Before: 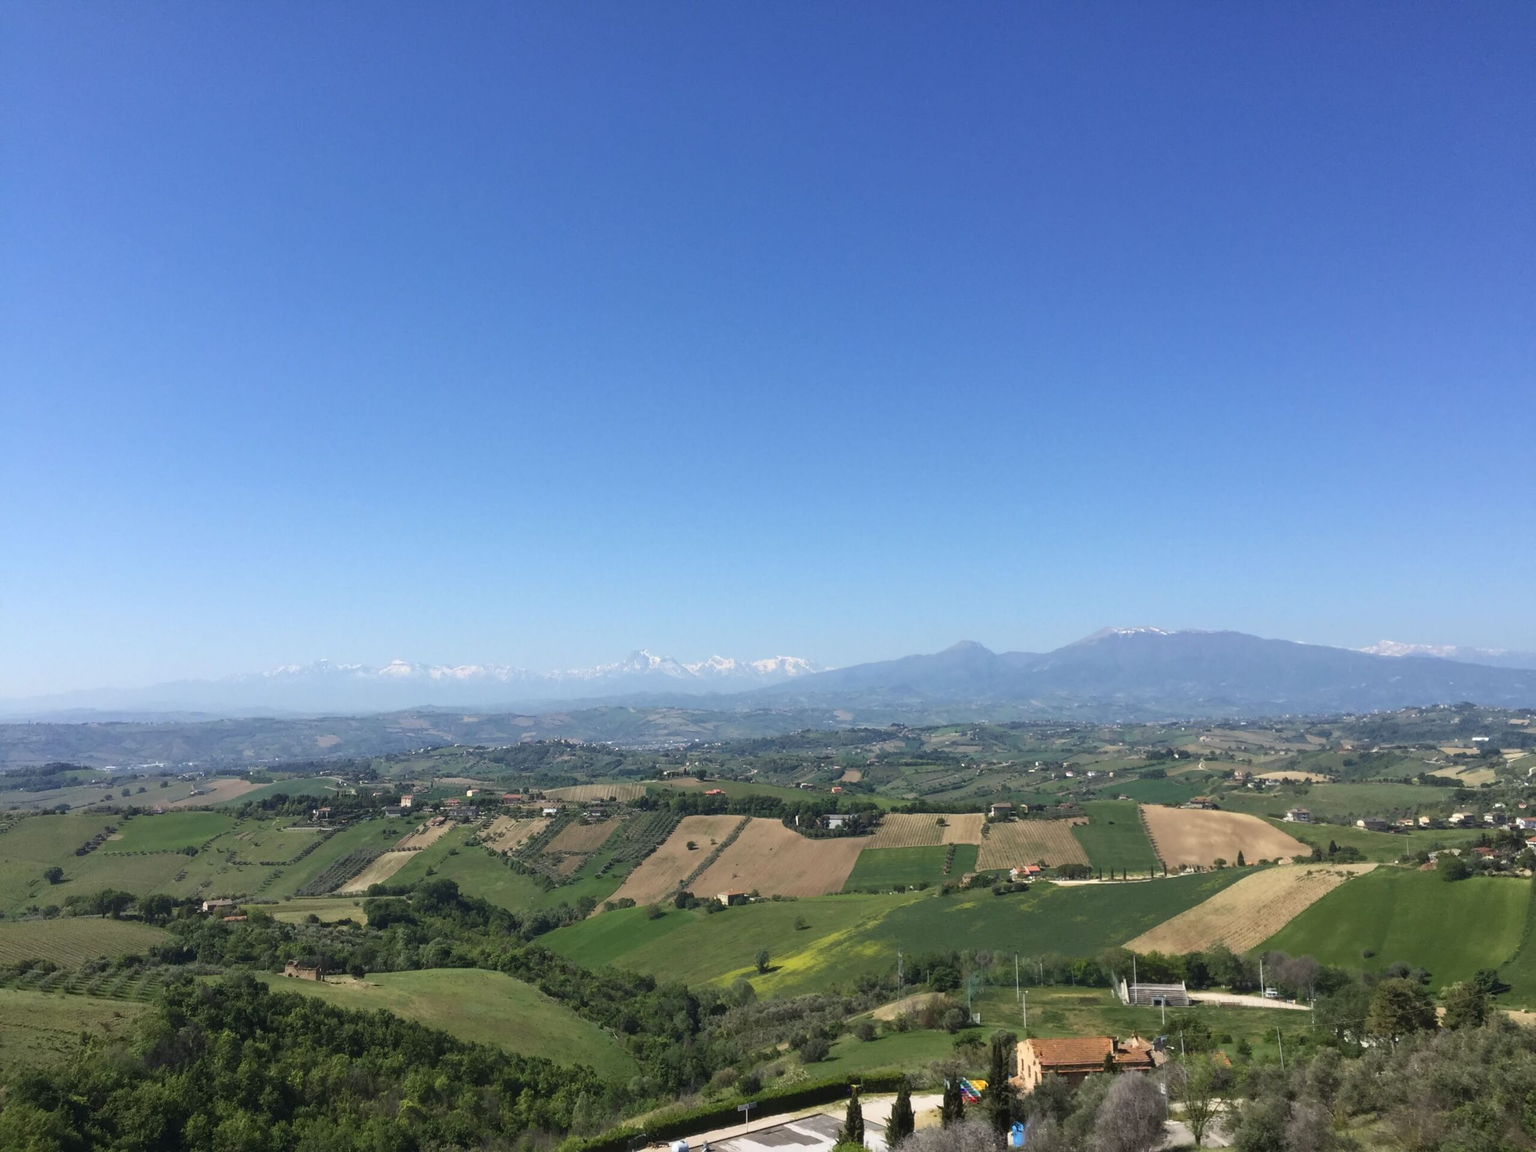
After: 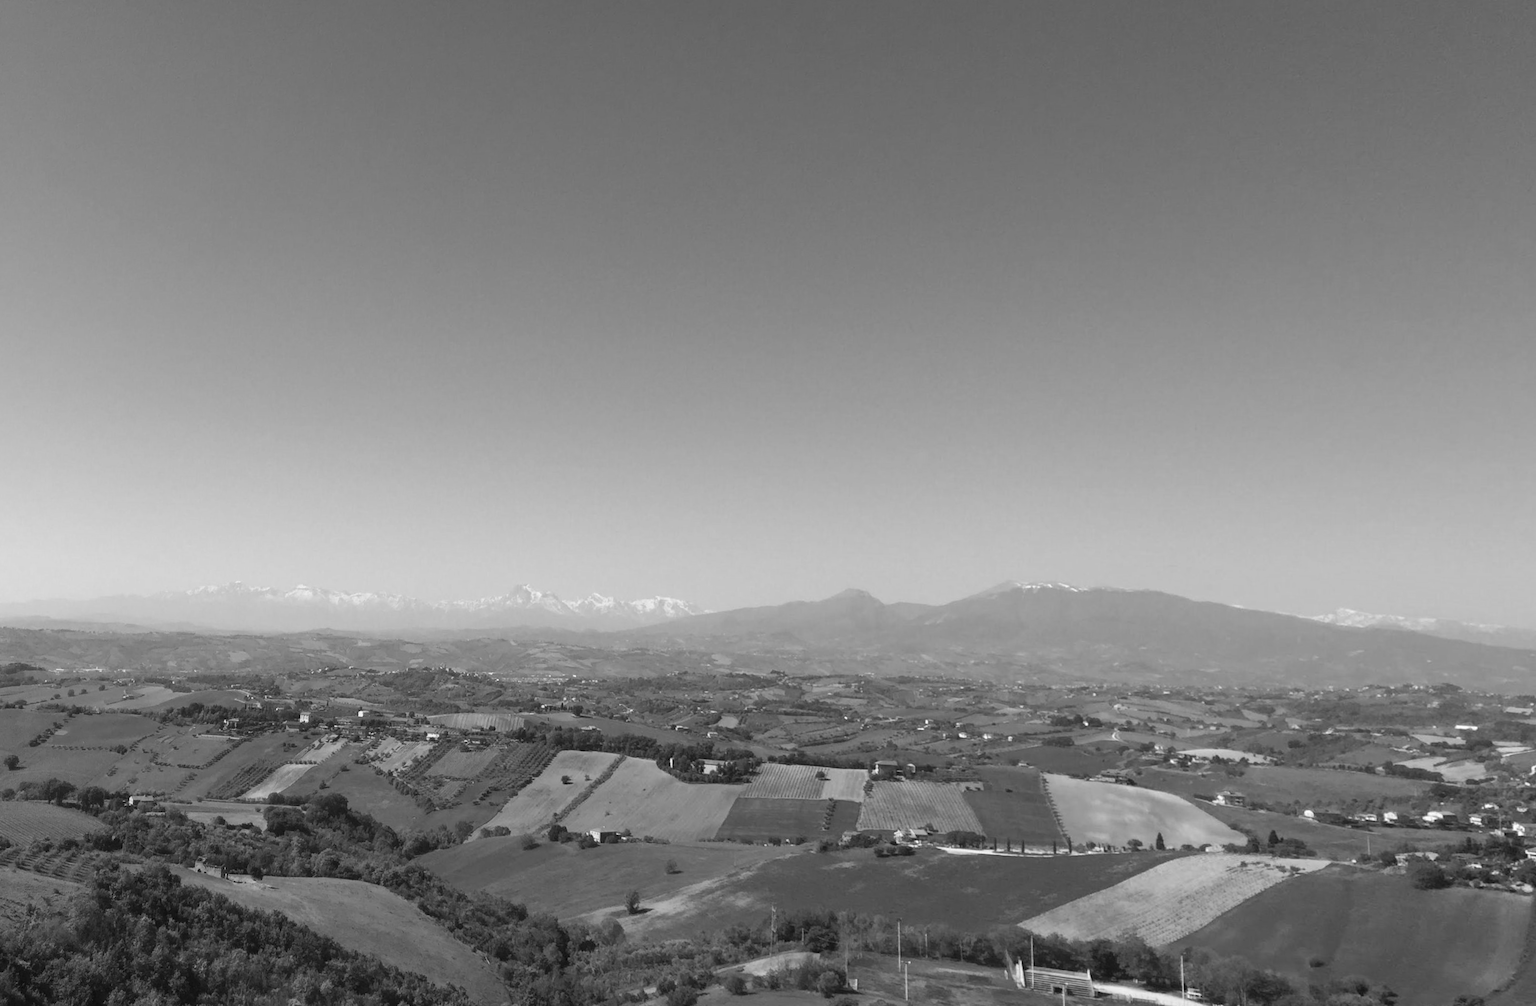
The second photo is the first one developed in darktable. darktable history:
color balance rgb: perceptual saturation grading › global saturation 10%
monochrome: on, module defaults
rotate and perspective: rotation 1.69°, lens shift (vertical) -0.023, lens shift (horizontal) -0.291, crop left 0.025, crop right 0.988, crop top 0.092, crop bottom 0.842
